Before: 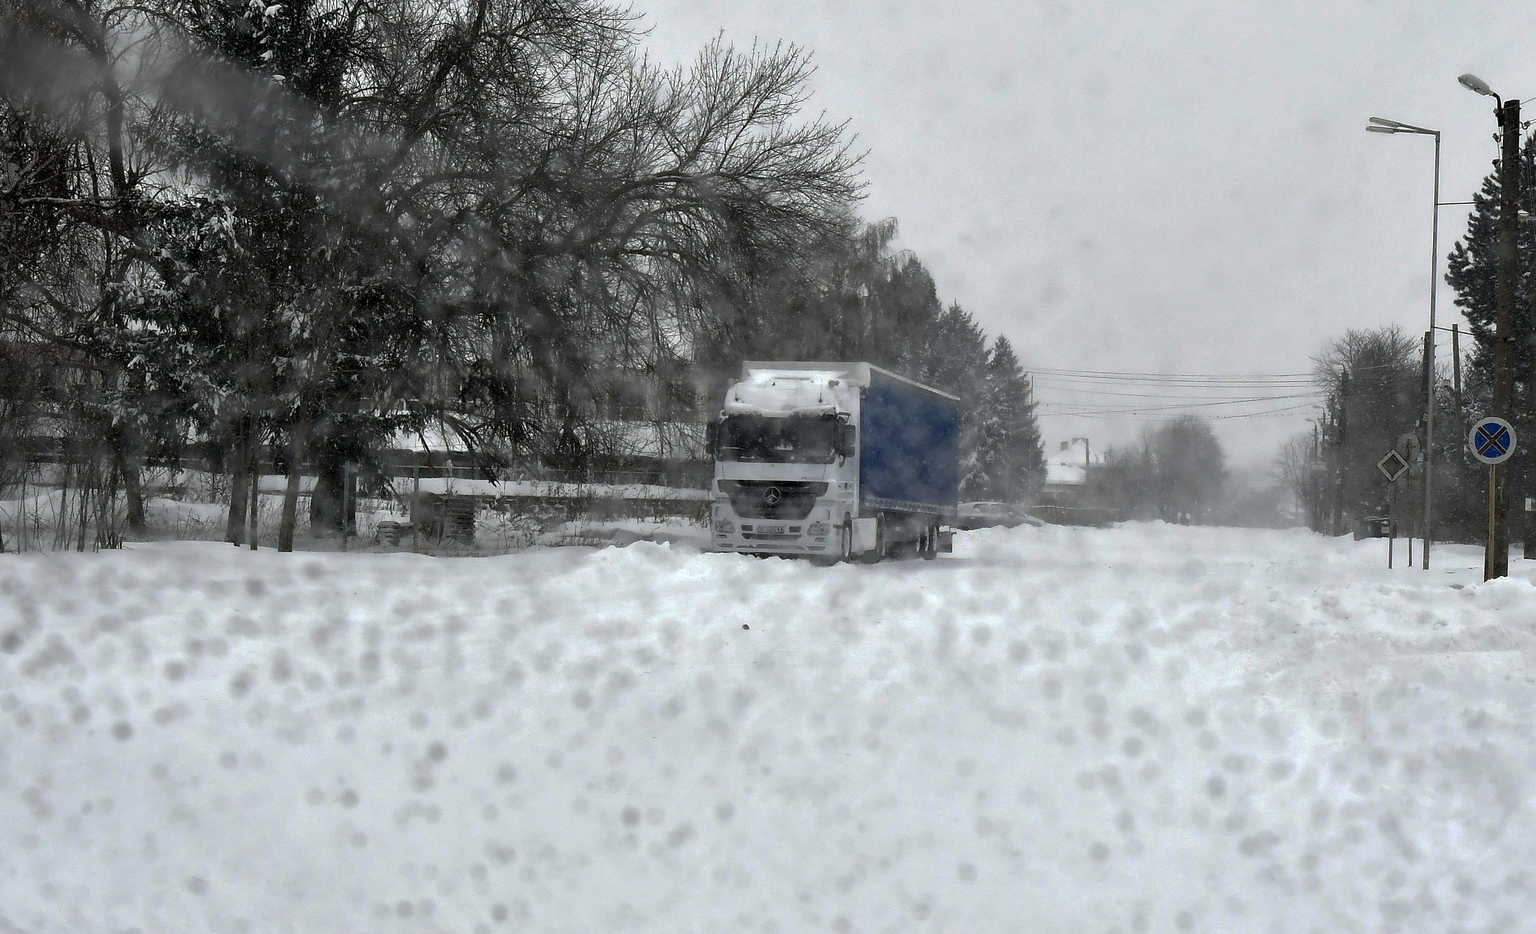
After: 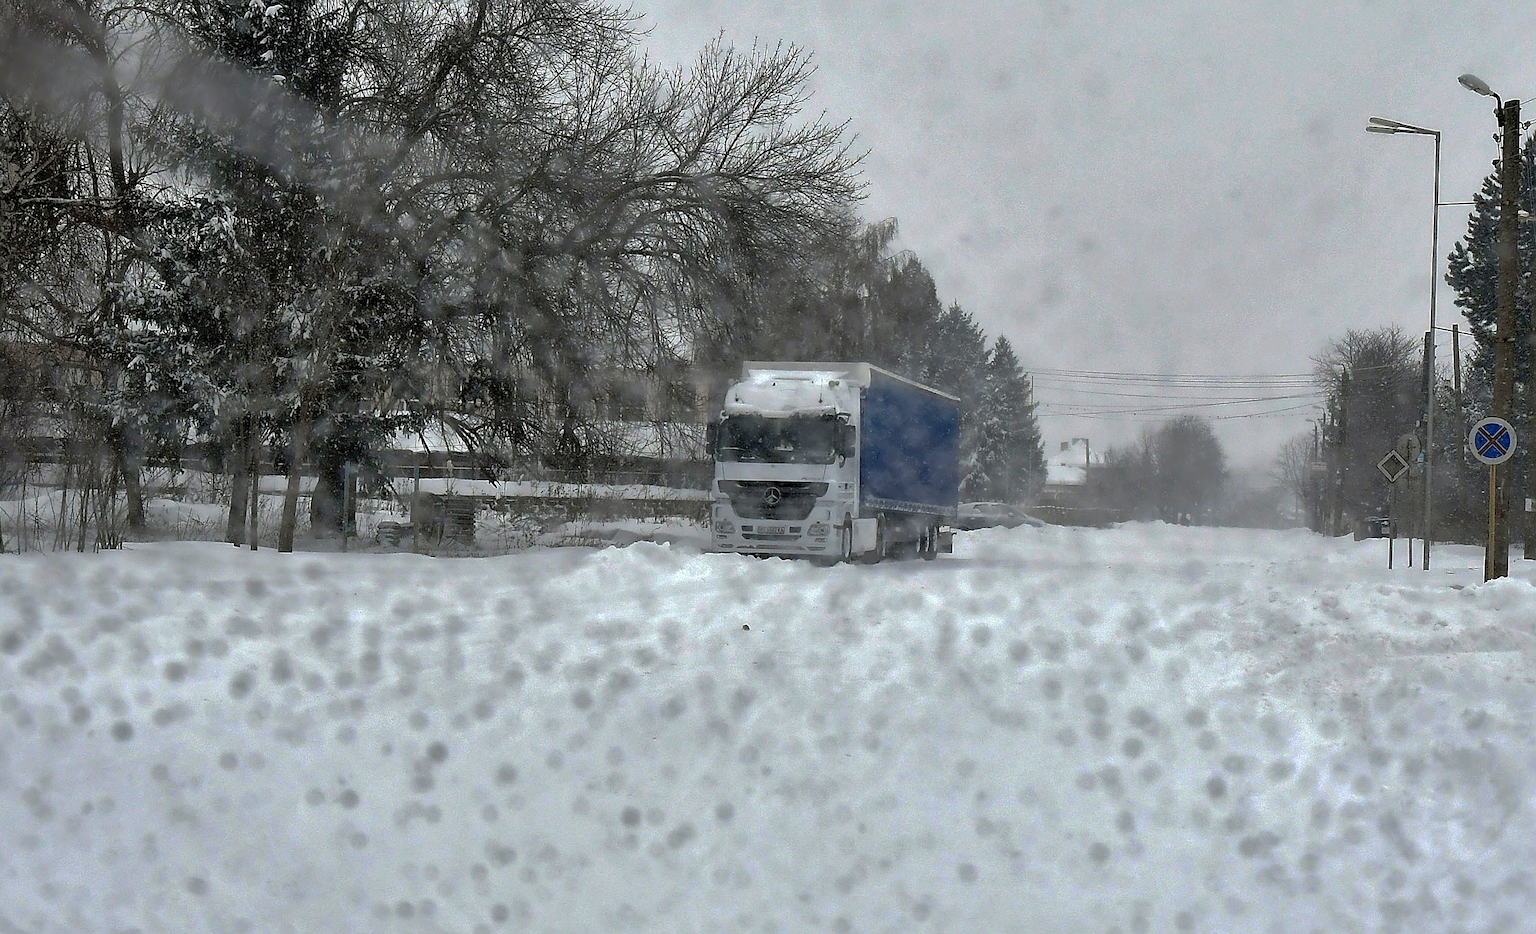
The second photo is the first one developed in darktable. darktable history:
sharpen: on, module defaults
base curve: preserve colors none
velvia: on, module defaults
shadows and highlights: on, module defaults
